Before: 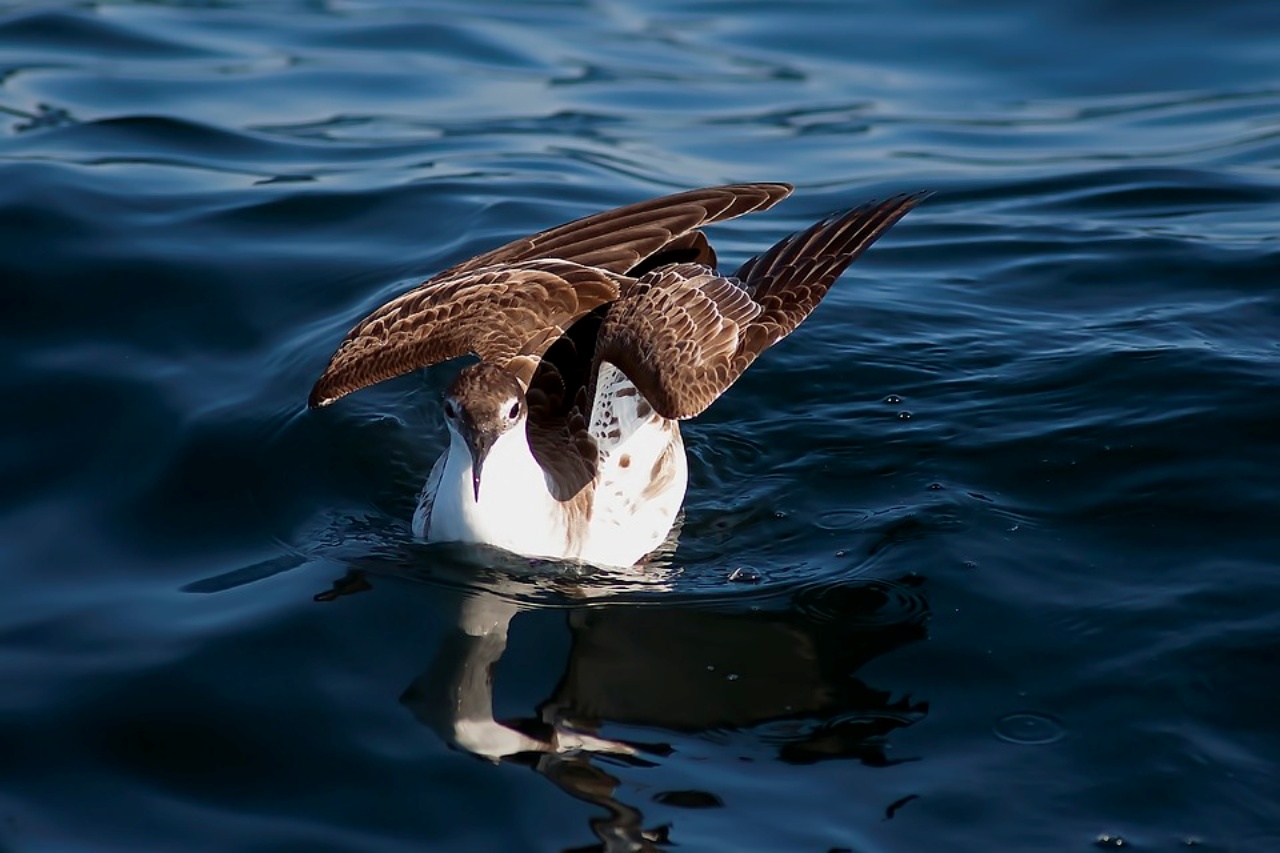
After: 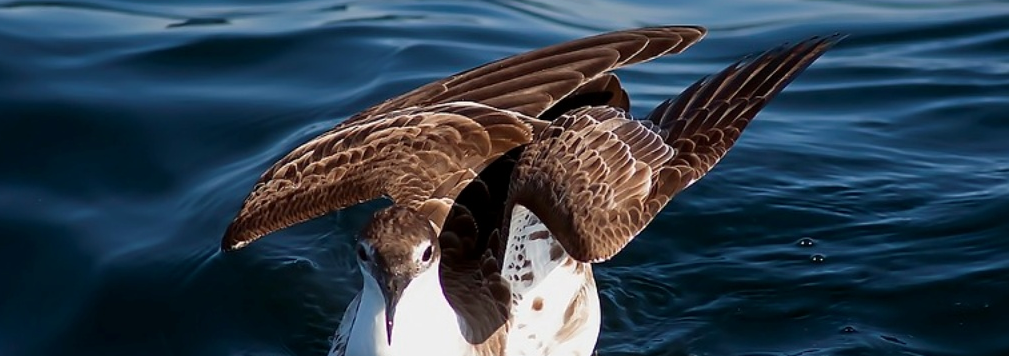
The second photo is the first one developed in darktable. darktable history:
crop: left 6.874%, top 18.477%, right 14.251%, bottom 39.759%
